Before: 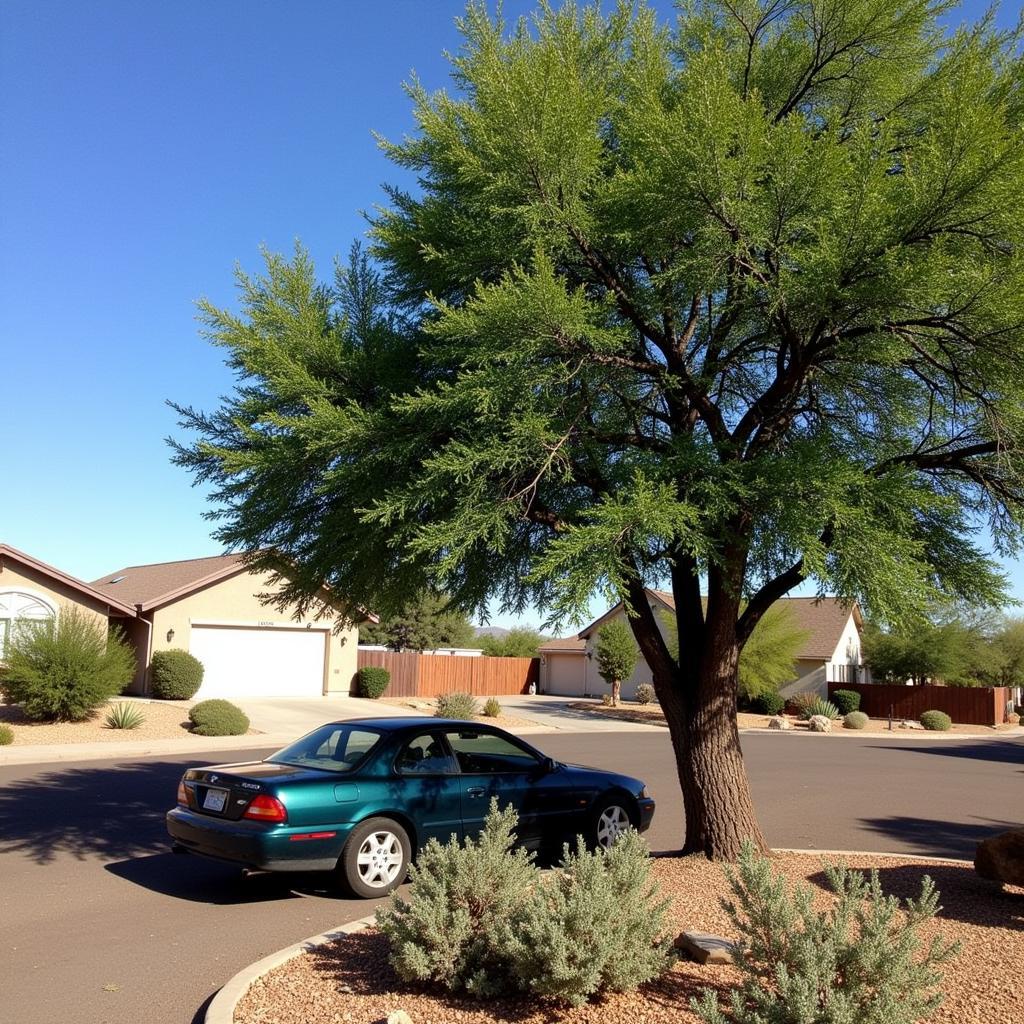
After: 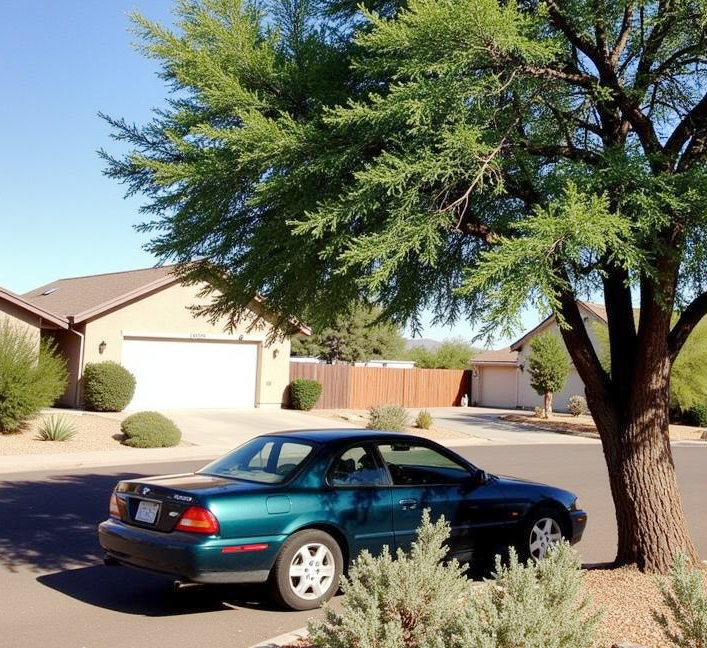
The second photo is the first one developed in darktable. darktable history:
shadows and highlights: low approximation 0.01, soften with gaussian
crop: left 6.737%, top 28.132%, right 24.16%, bottom 8.54%
base curve: curves: ch0 [(0, 0) (0.158, 0.273) (0.879, 0.895) (1, 1)], preserve colors none
